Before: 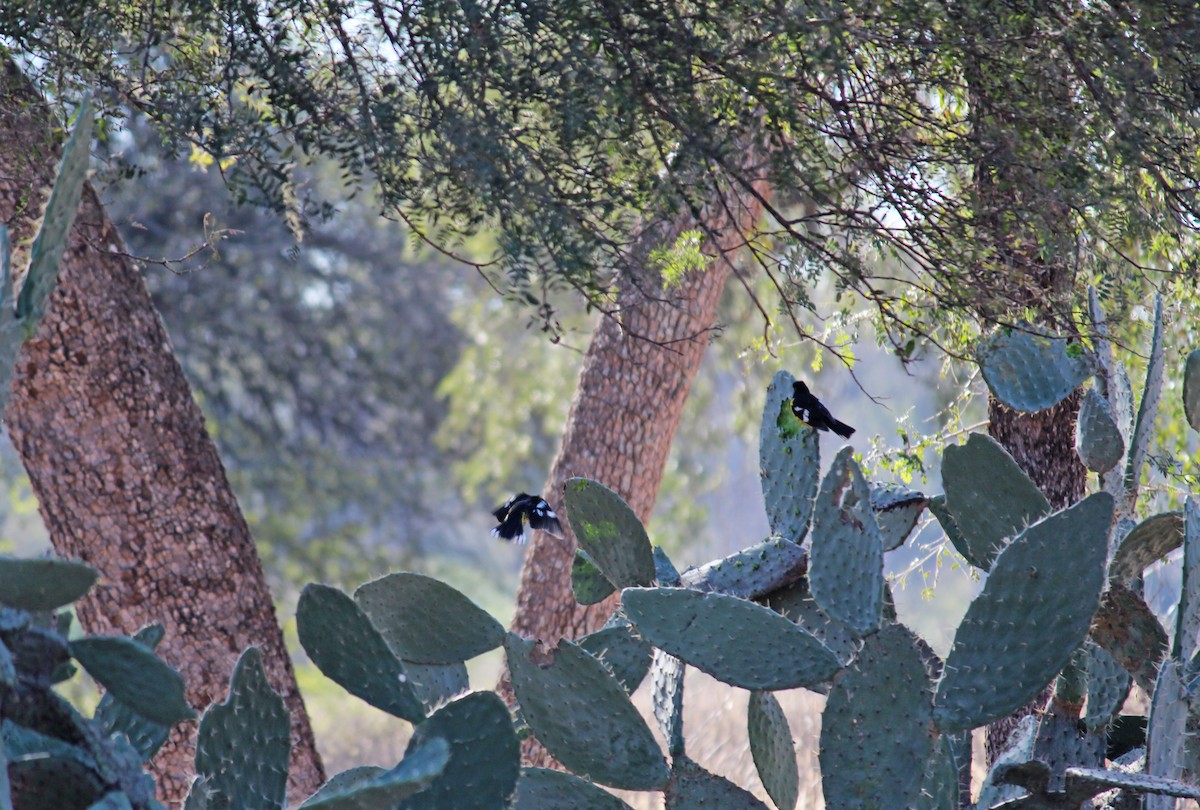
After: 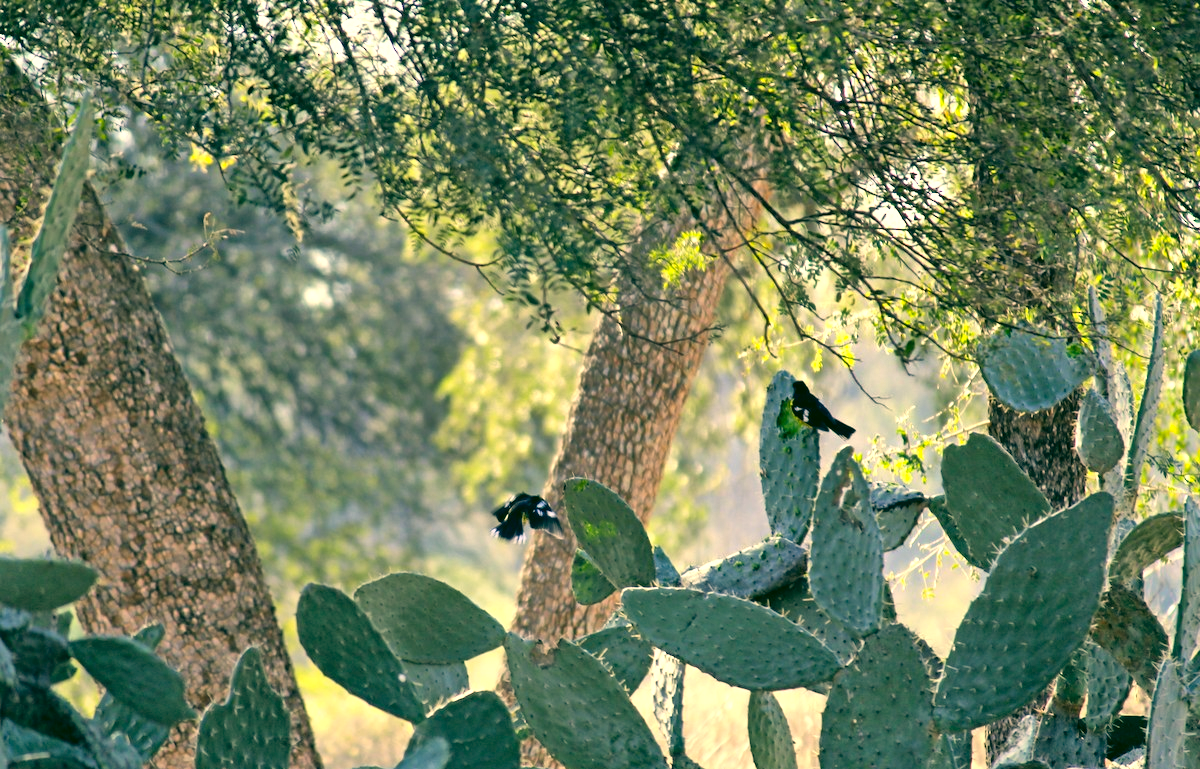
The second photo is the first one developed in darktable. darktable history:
tone equalizer: -8 EV -0.732 EV, -7 EV -0.673 EV, -6 EV -0.608 EV, -5 EV -0.37 EV, -3 EV 0.383 EV, -2 EV 0.6 EV, -1 EV 0.689 EV, +0 EV 0.752 EV
color correction: highlights a* 5.64, highlights b* 33.26, shadows a* -25.14, shadows b* 3.98
crop and rotate: top 0%, bottom 5.049%
shadows and highlights: shadows 20.95, highlights -80.93, soften with gaussian
